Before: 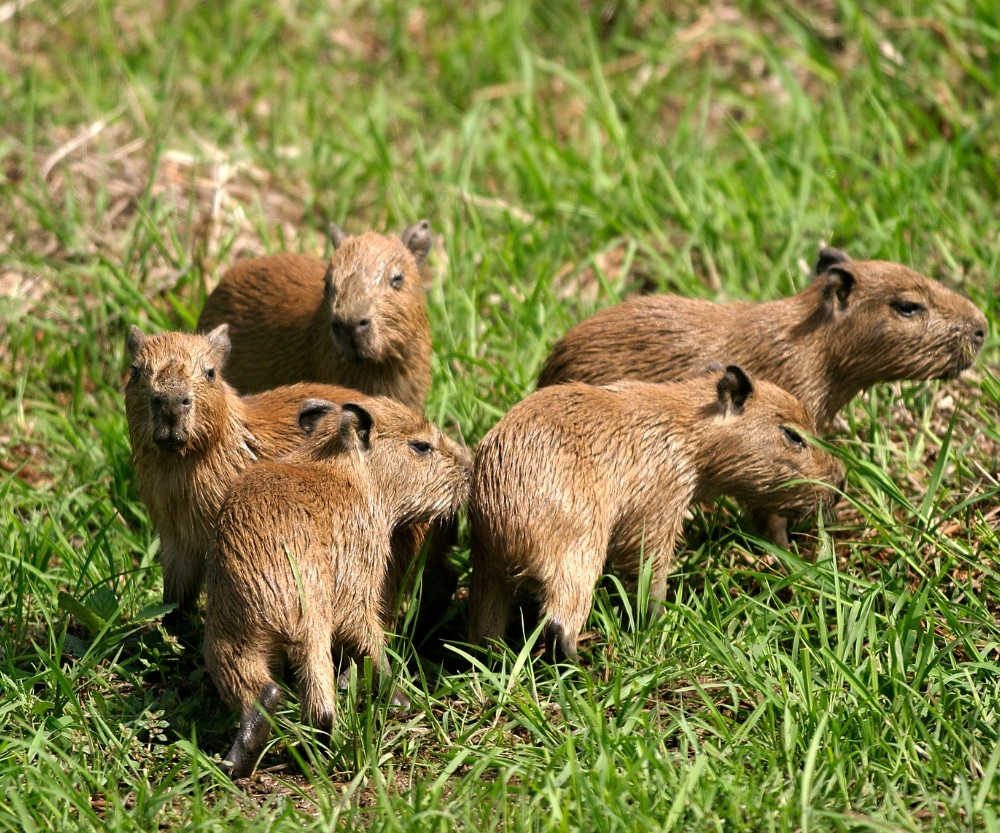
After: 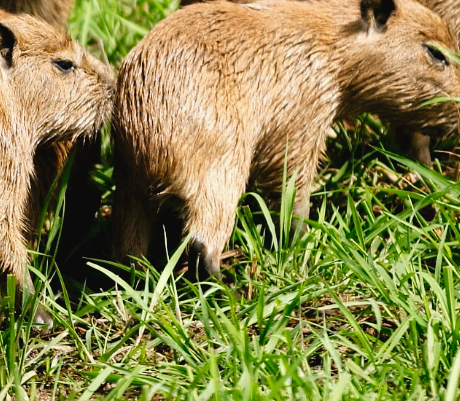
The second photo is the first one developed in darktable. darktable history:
tone curve: curves: ch0 [(0.003, 0.029) (0.037, 0.036) (0.149, 0.117) (0.297, 0.318) (0.422, 0.474) (0.531, 0.6) (0.743, 0.809) (0.877, 0.901) (1, 0.98)]; ch1 [(0, 0) (0.305, 0.325) (0.453, 0.437) (0.482, 0.479) (0.501, 0.5) (0.506, 0.503) (0.567, 0.572) (0.605, 0.608) (0.668, 0.69) (1, 1)]; ch2 [(0, 0) (0.313, 0.306) (0.4, 0.399) (0.45, 0.48) (0.499, 0.502) (0.512, 0.523) (0.57, 0.595) (0.653, 0.662) (1, 1)], preserve colors none
crop: left 35.734%, top 45.88%, right 18.198%, bottom 5.95%
